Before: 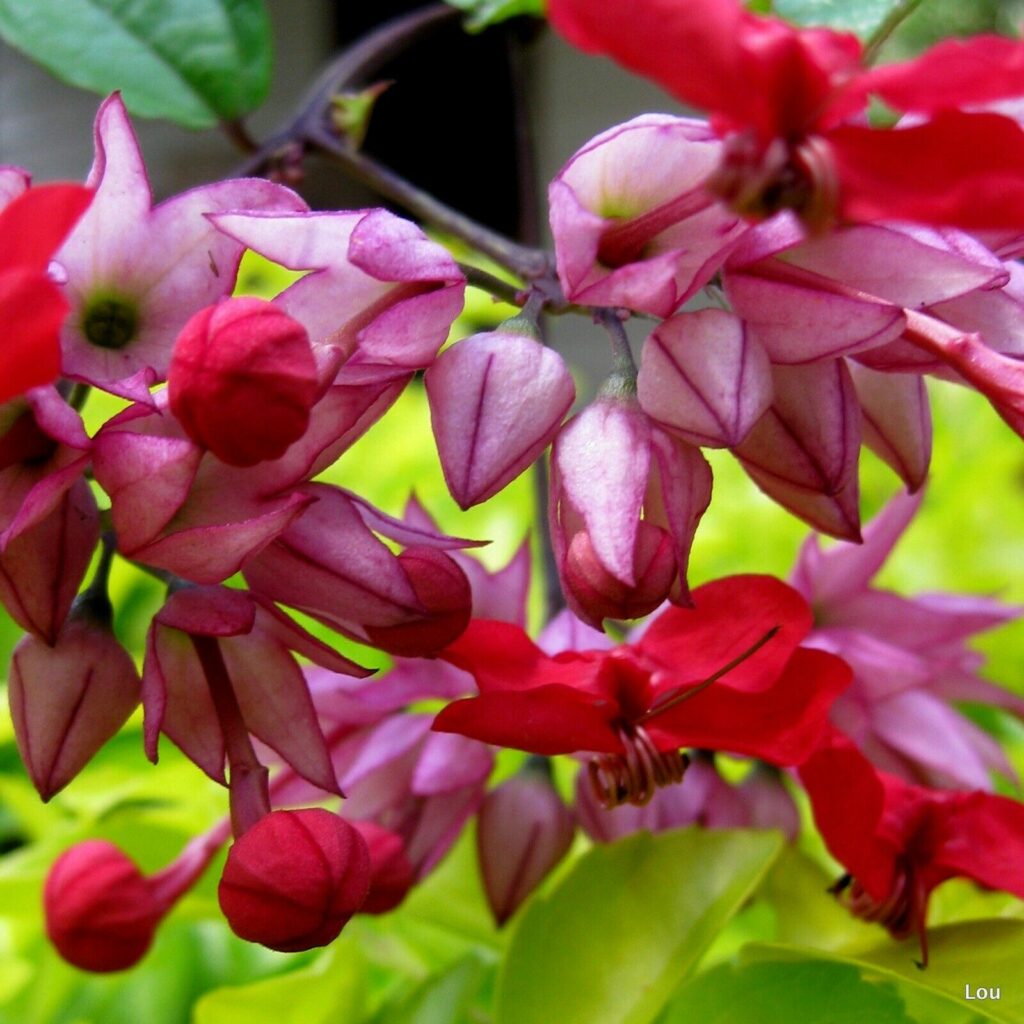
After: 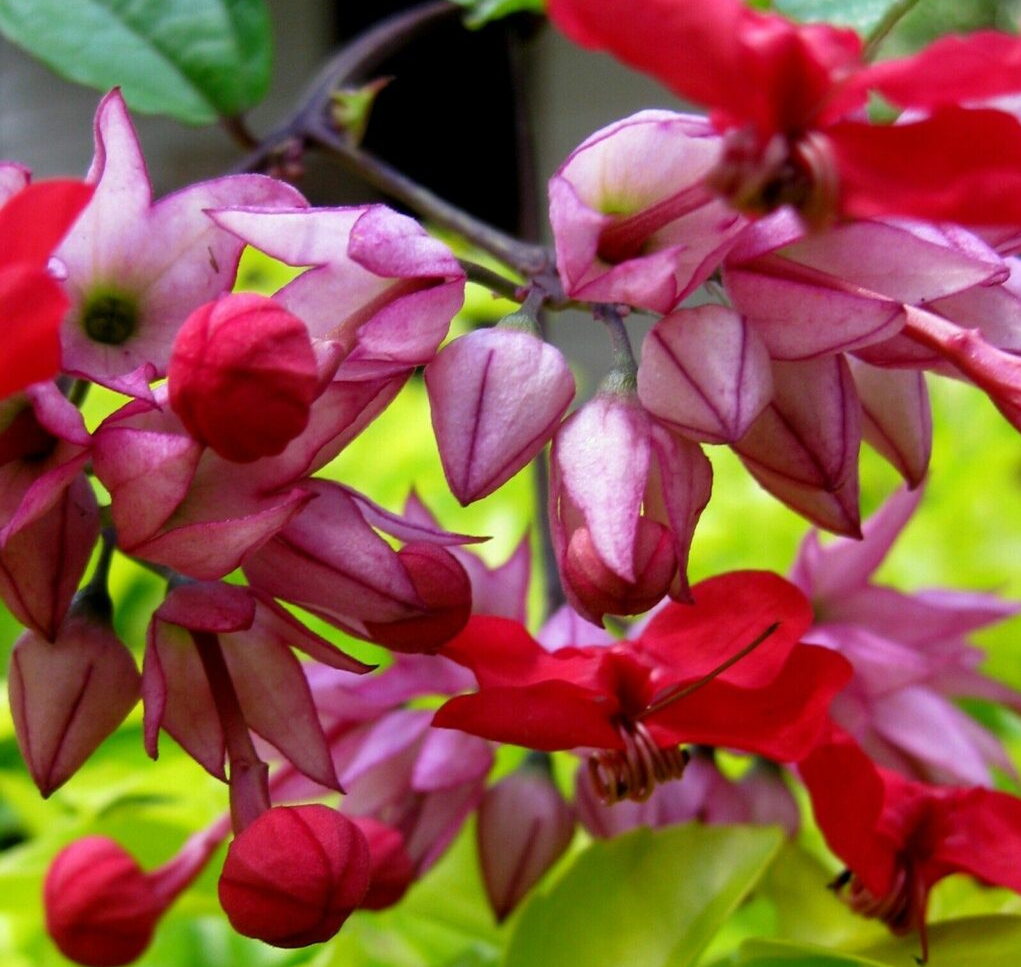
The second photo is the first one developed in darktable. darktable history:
crop: top 0.448%, right 0.264%, bottom 5.045%
base curve: preserve colors none
